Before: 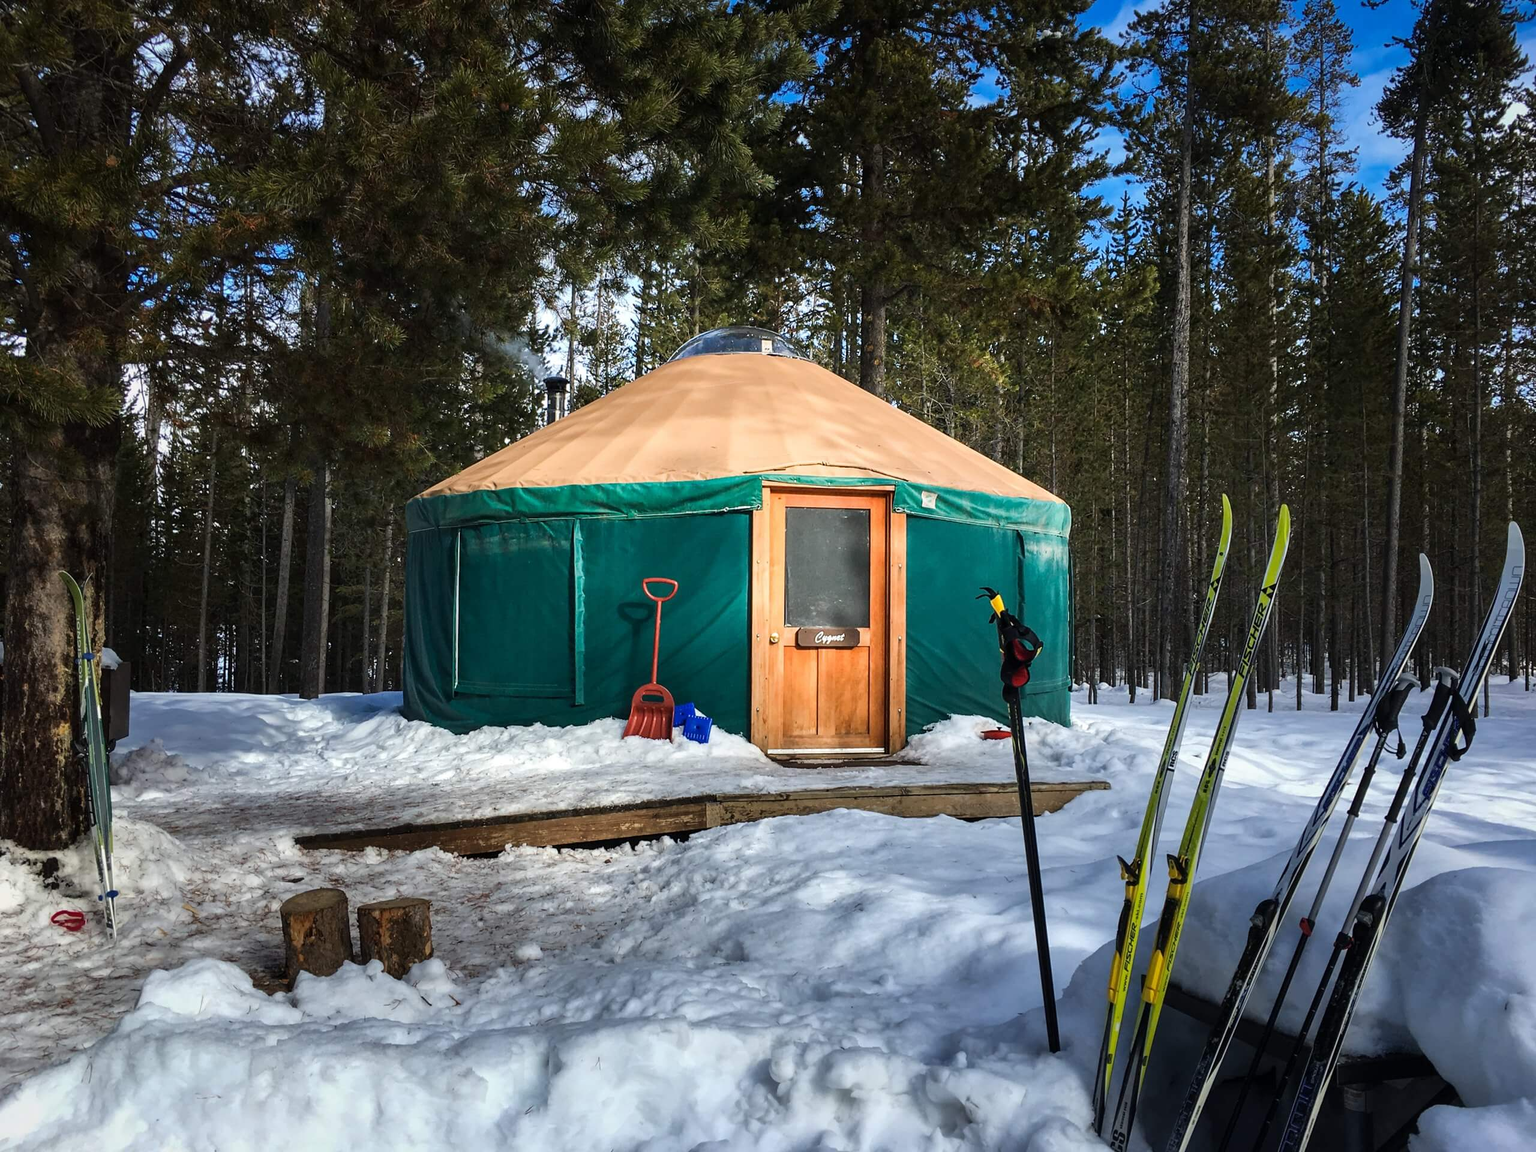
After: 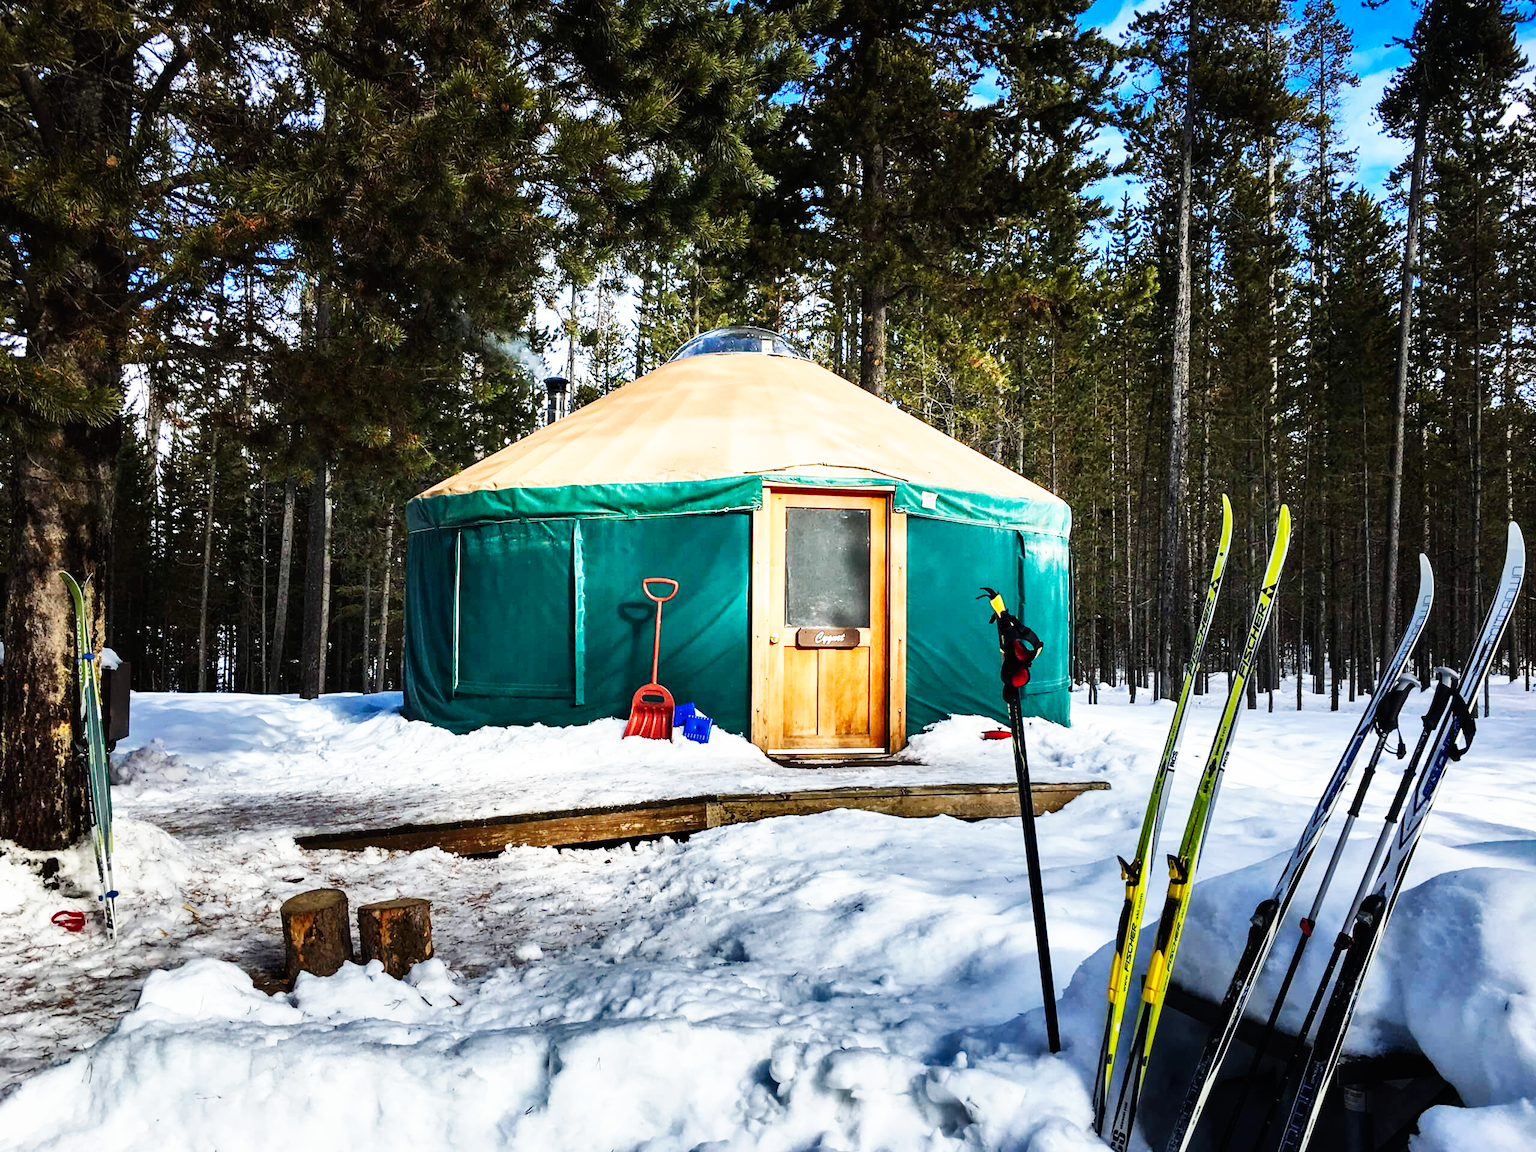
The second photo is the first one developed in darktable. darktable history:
base curve: curves: ch0 [(0, 0) (0.007, 0.004) (0.027, 0.03) (0.046, 0.07) (0.207, 0.54) (0.442, 0.872) (0.673, 0.972) (1, 1)], preserve colors none
shadows and highlights: radius 106.1, shadows 23.27, highlights -58.07, low approximation 0.01, soften with gaussian
